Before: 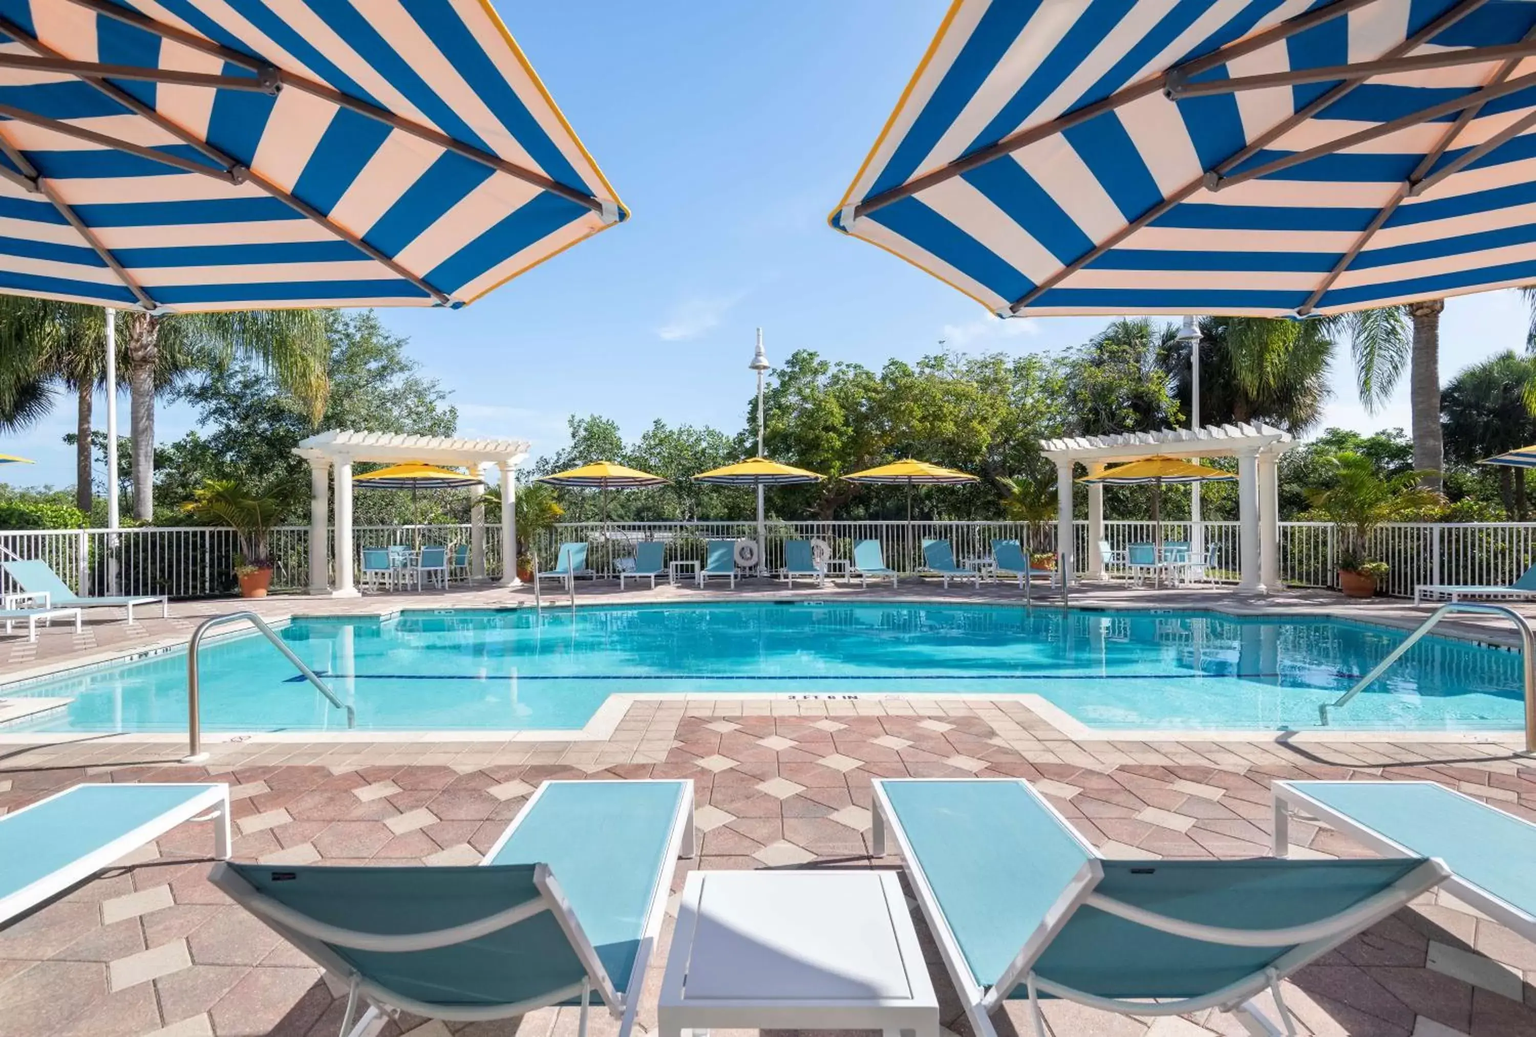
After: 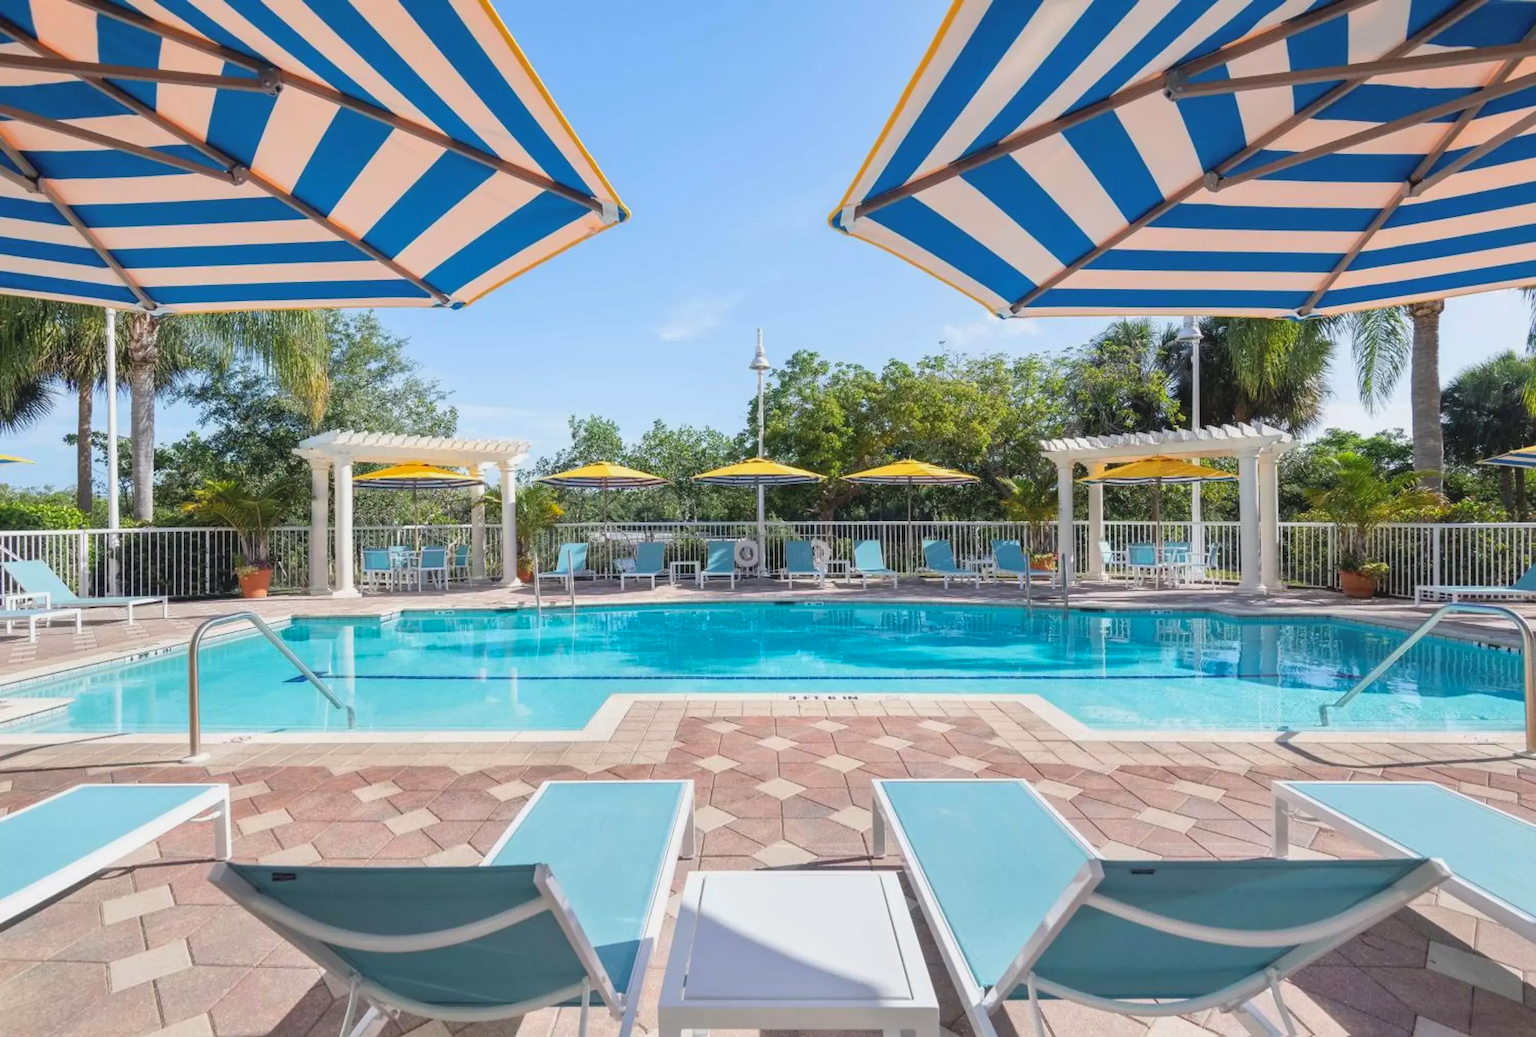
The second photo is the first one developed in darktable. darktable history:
contrast brightness saturation: contrast -0.101, brightness 0.048, saturation 0.077
